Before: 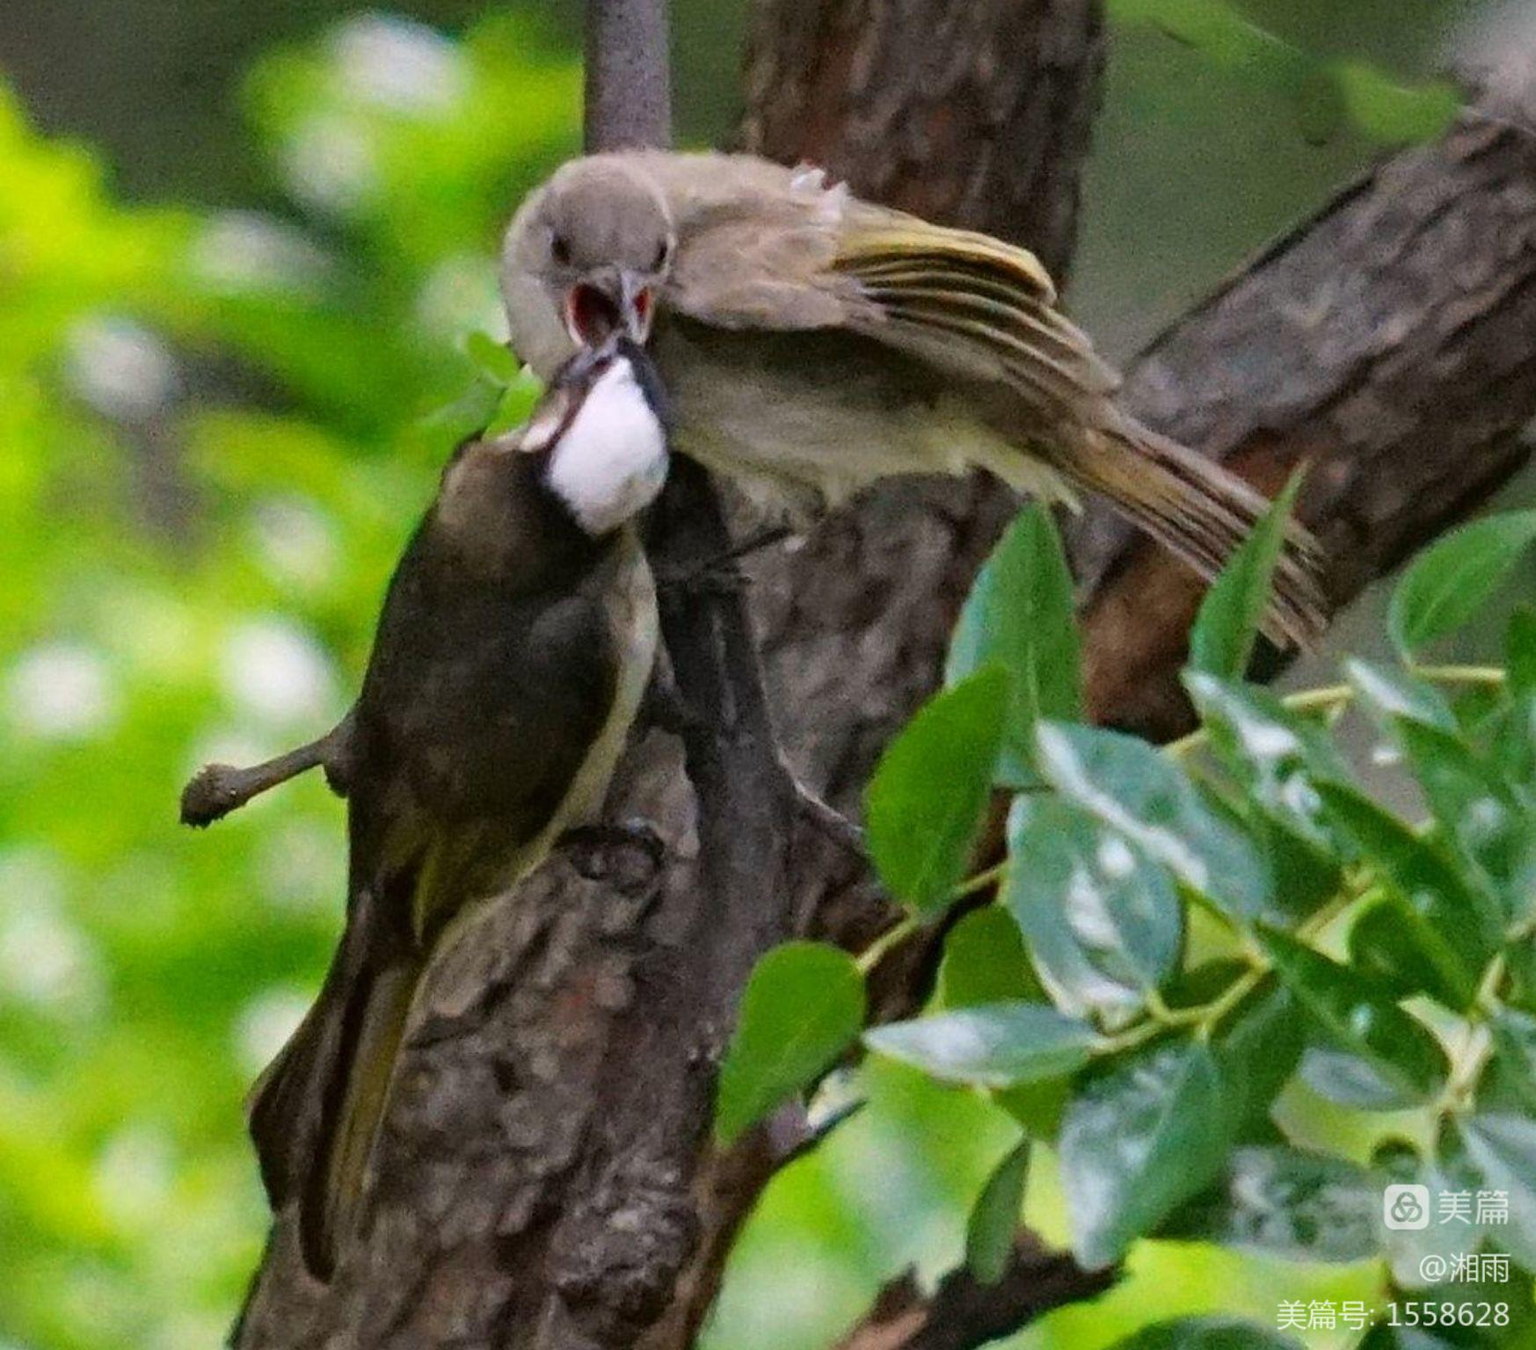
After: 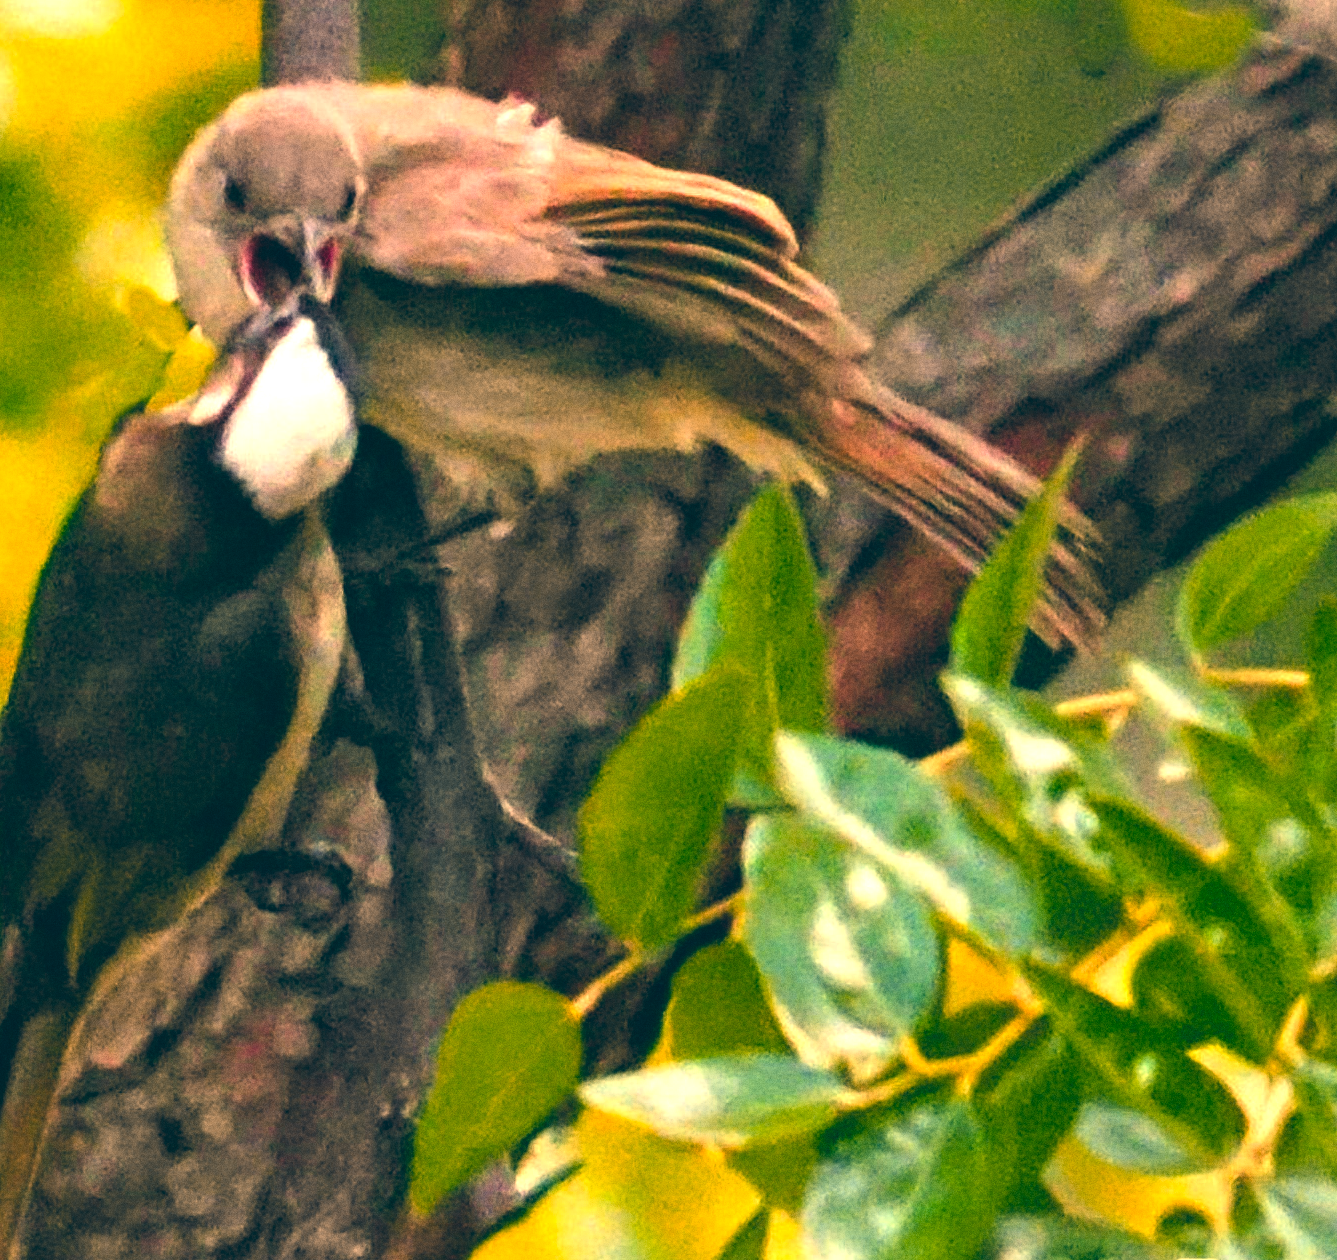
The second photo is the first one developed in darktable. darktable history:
rotate and perspective: automatic cropping off
color zones: curves: ch1 [(0.24, 0.634) (0.75, 0.5)]; ch2 [(0.253, 0.437) (0.745, 0.491)], mix 102.12%
exposure: exposure 0.636 EV, compensate highlight preservation false
crop: left 23.095%, top 5.827%, bottom 11.854%
color balance: lift [1.016, 0.983, 1, 1.017], gamma [0.958, 1, 1, 1], gain [0.981, 1.007, 0.993, 1.002], input saturation 118.26%, contrast 13.43%, contrast fulcrum 21.62%, output saturation 82.76%
white balance: red 1.08, blue 0.791
contrast brightness saturation: saturation -0.05
grain: coarseness 0.09 ISO
